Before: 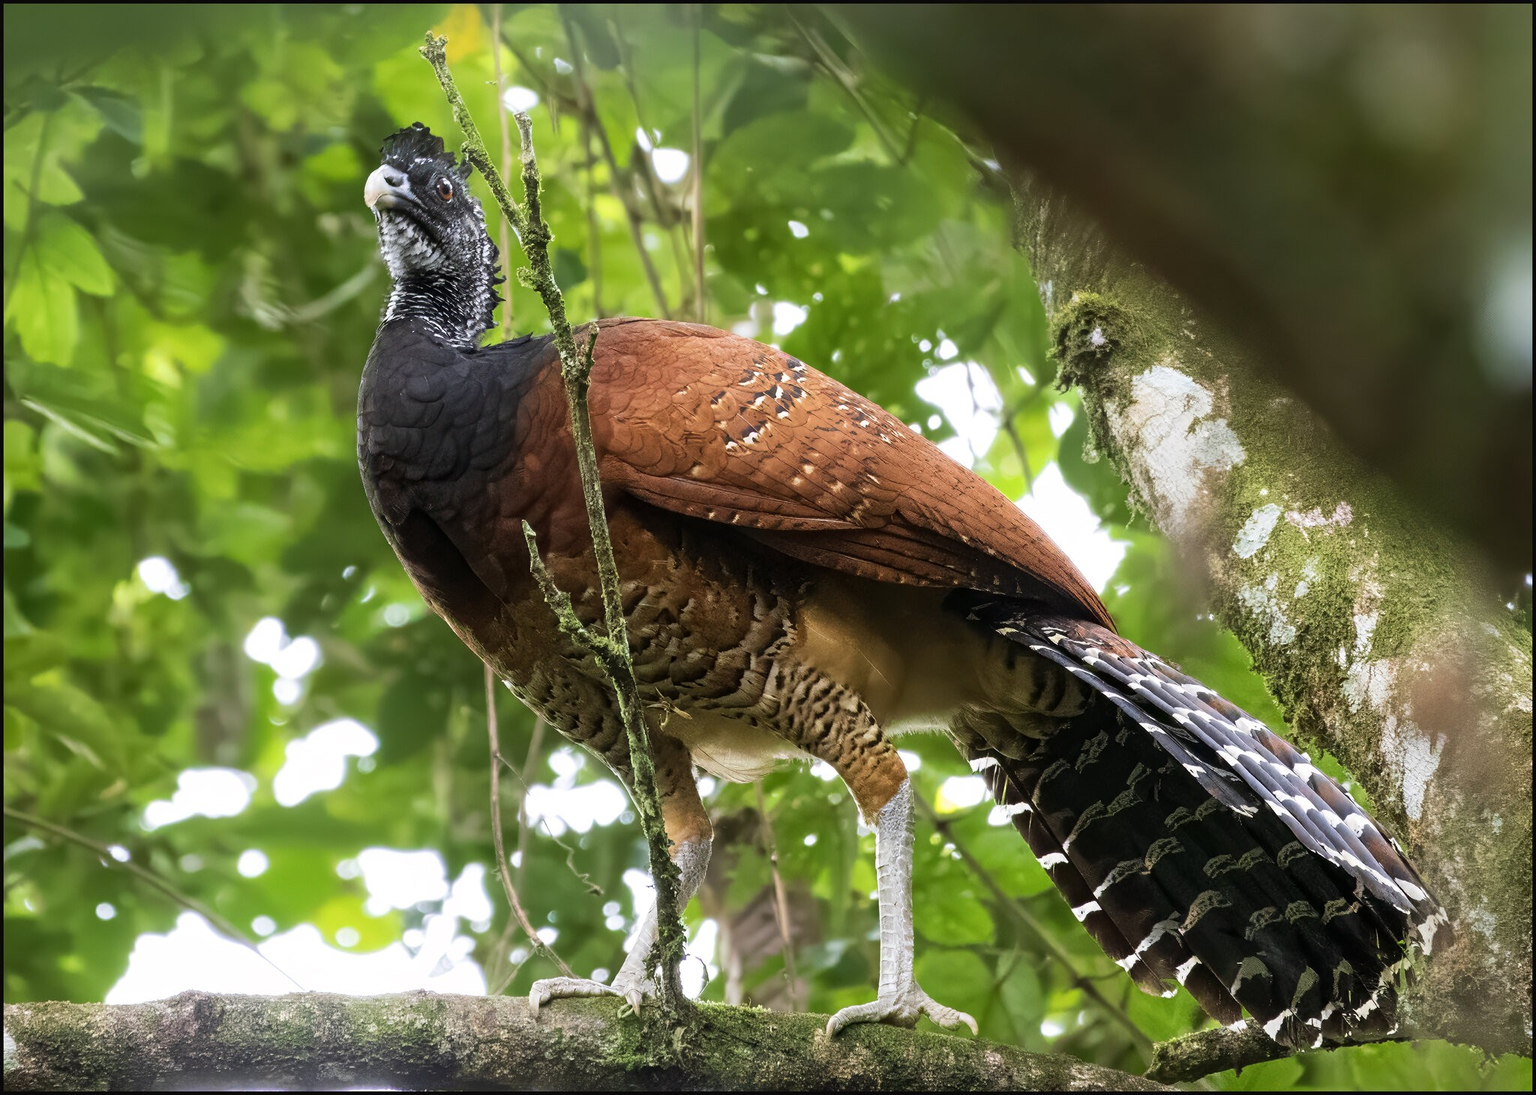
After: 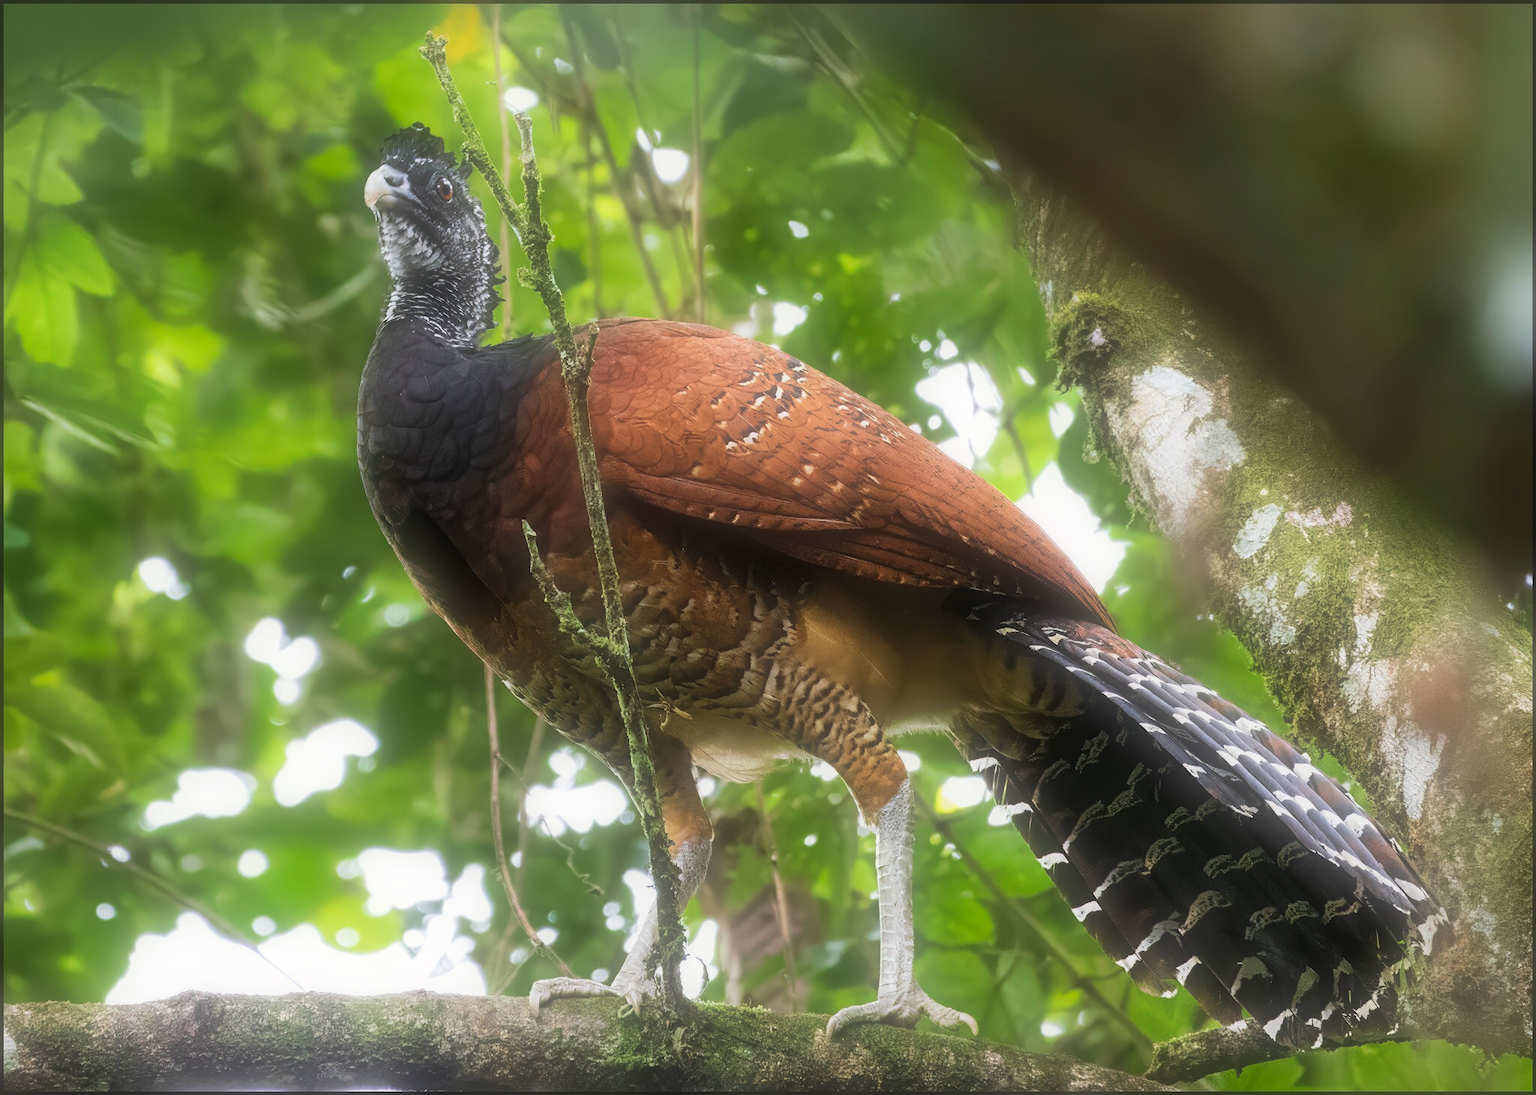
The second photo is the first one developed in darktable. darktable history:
soften: size 60.24%, saturation 65.46%, brightness 0.506 EV, mix 25.7%
shadows and highlights: shadows 25, highlights -25
exposure: compensate highlight preservation false
